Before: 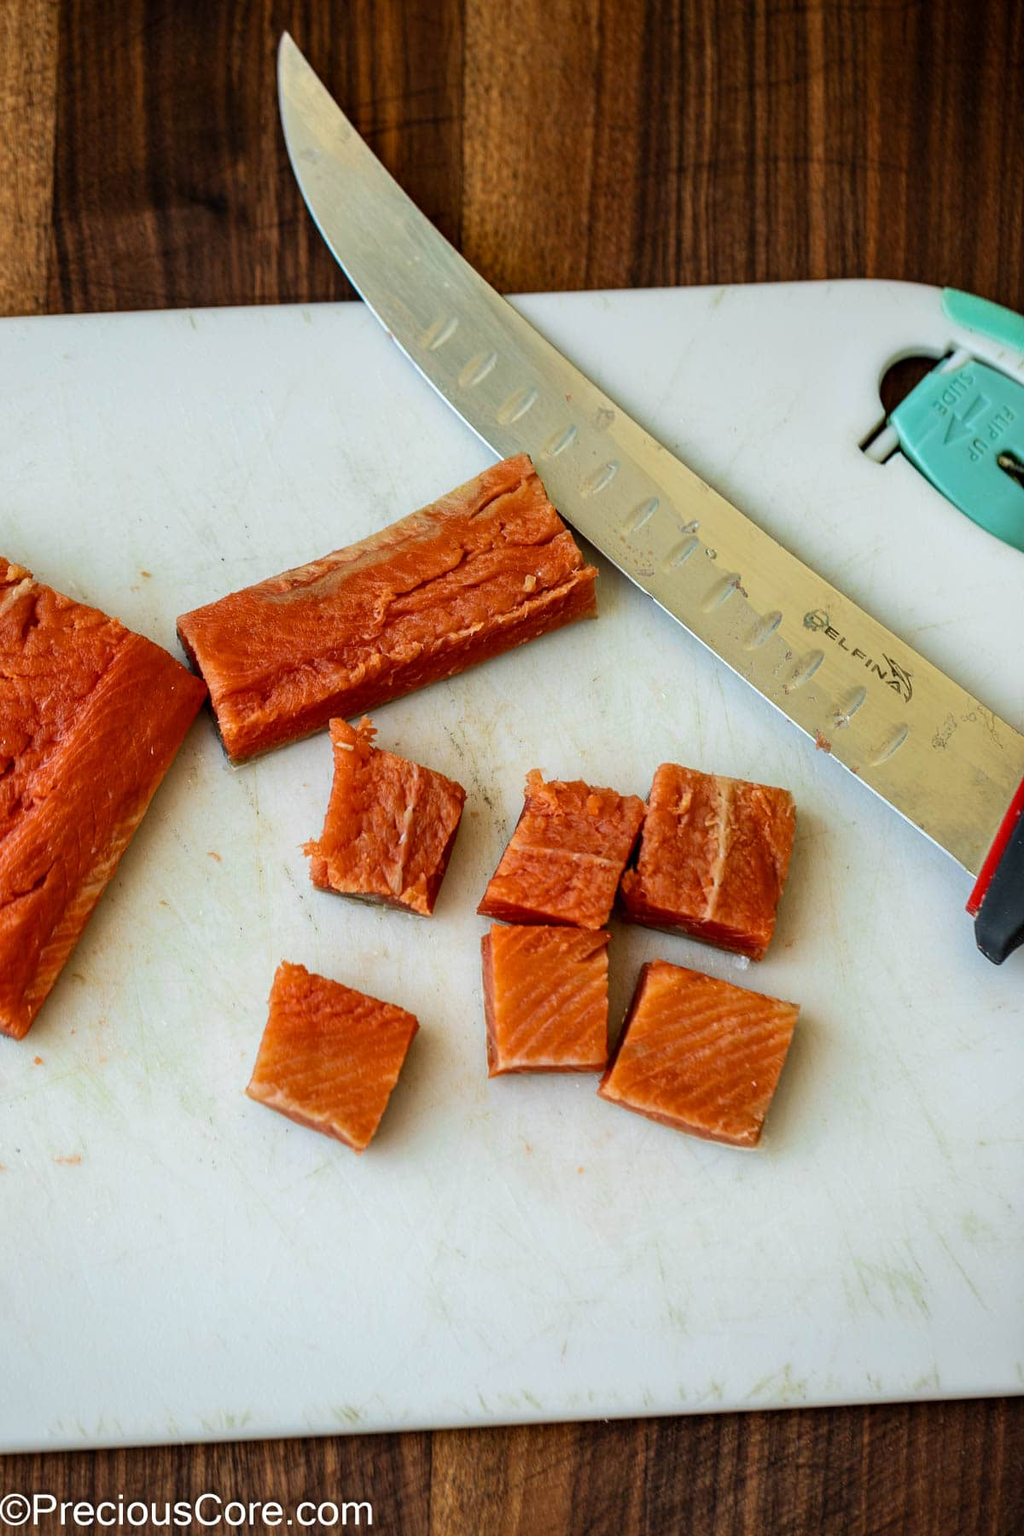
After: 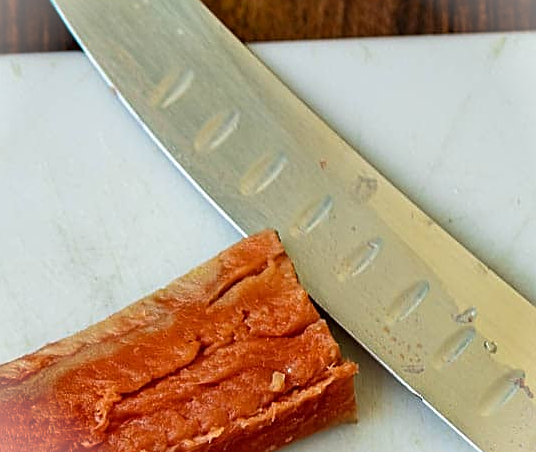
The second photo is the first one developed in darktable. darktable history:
sharpen: on, module defaults
crop: left 28.64%, top 16.832%, right 26.637%, bottom 58.055%
vignetting: fall-off start 100%, brightness 0.3, saturation 0
